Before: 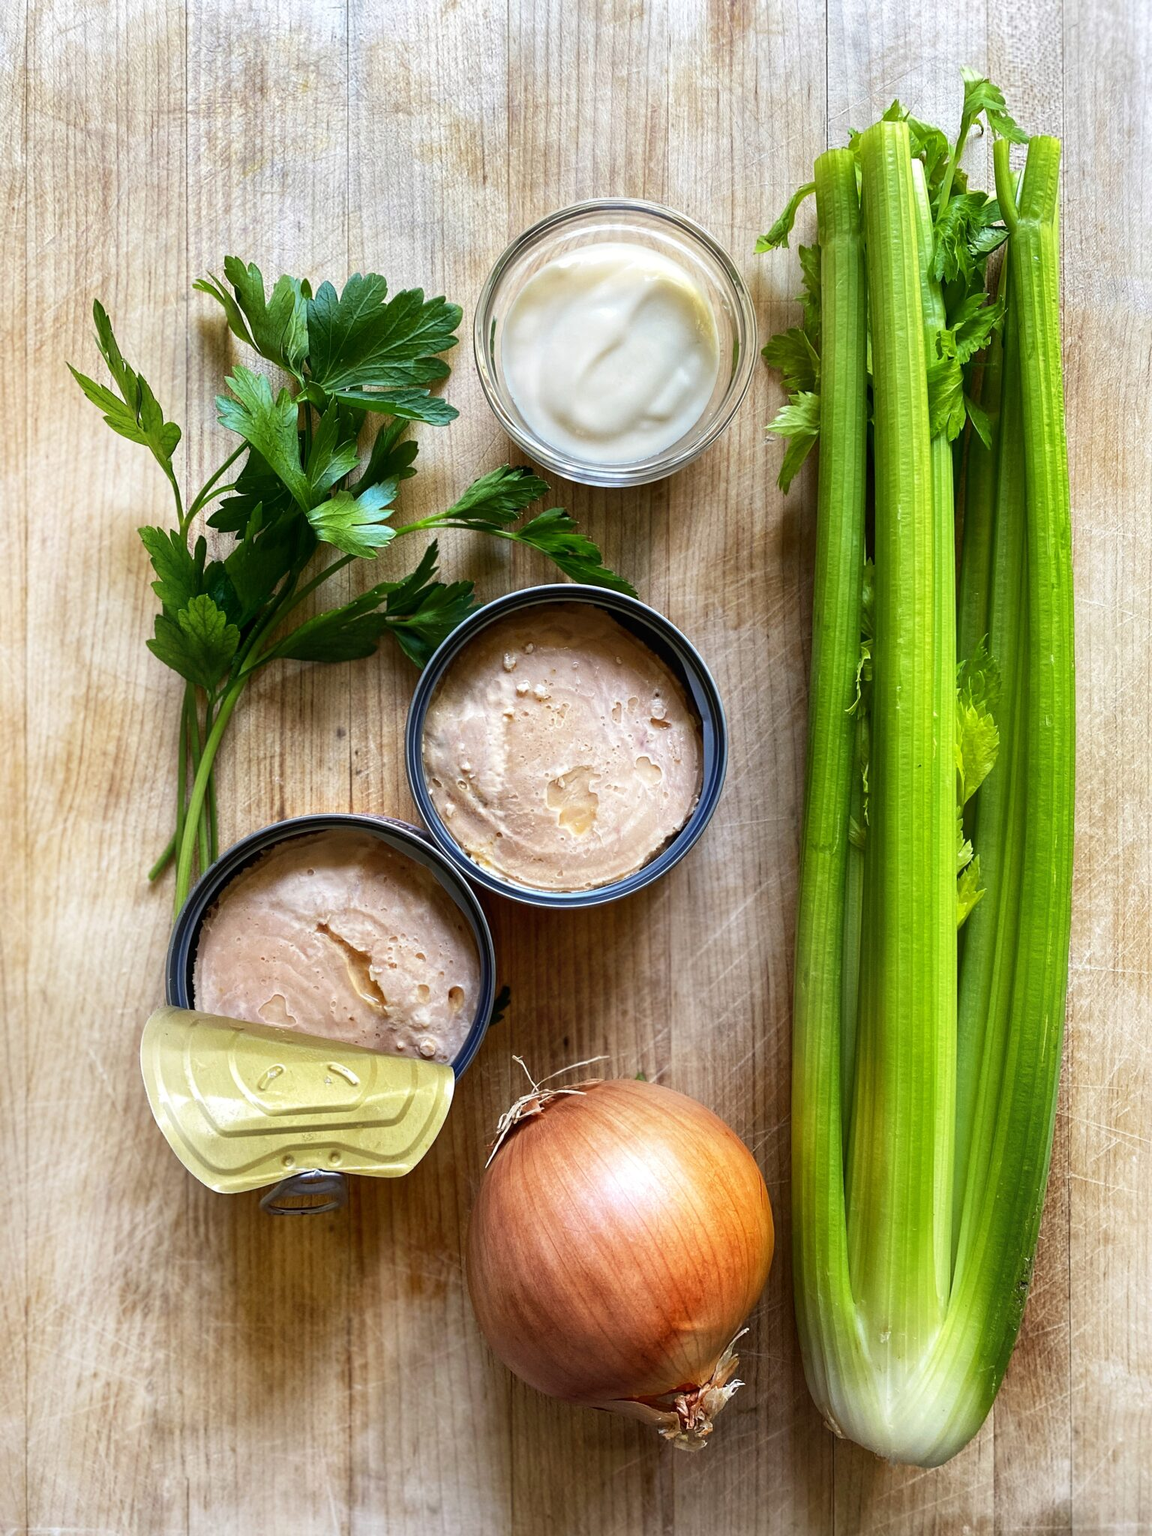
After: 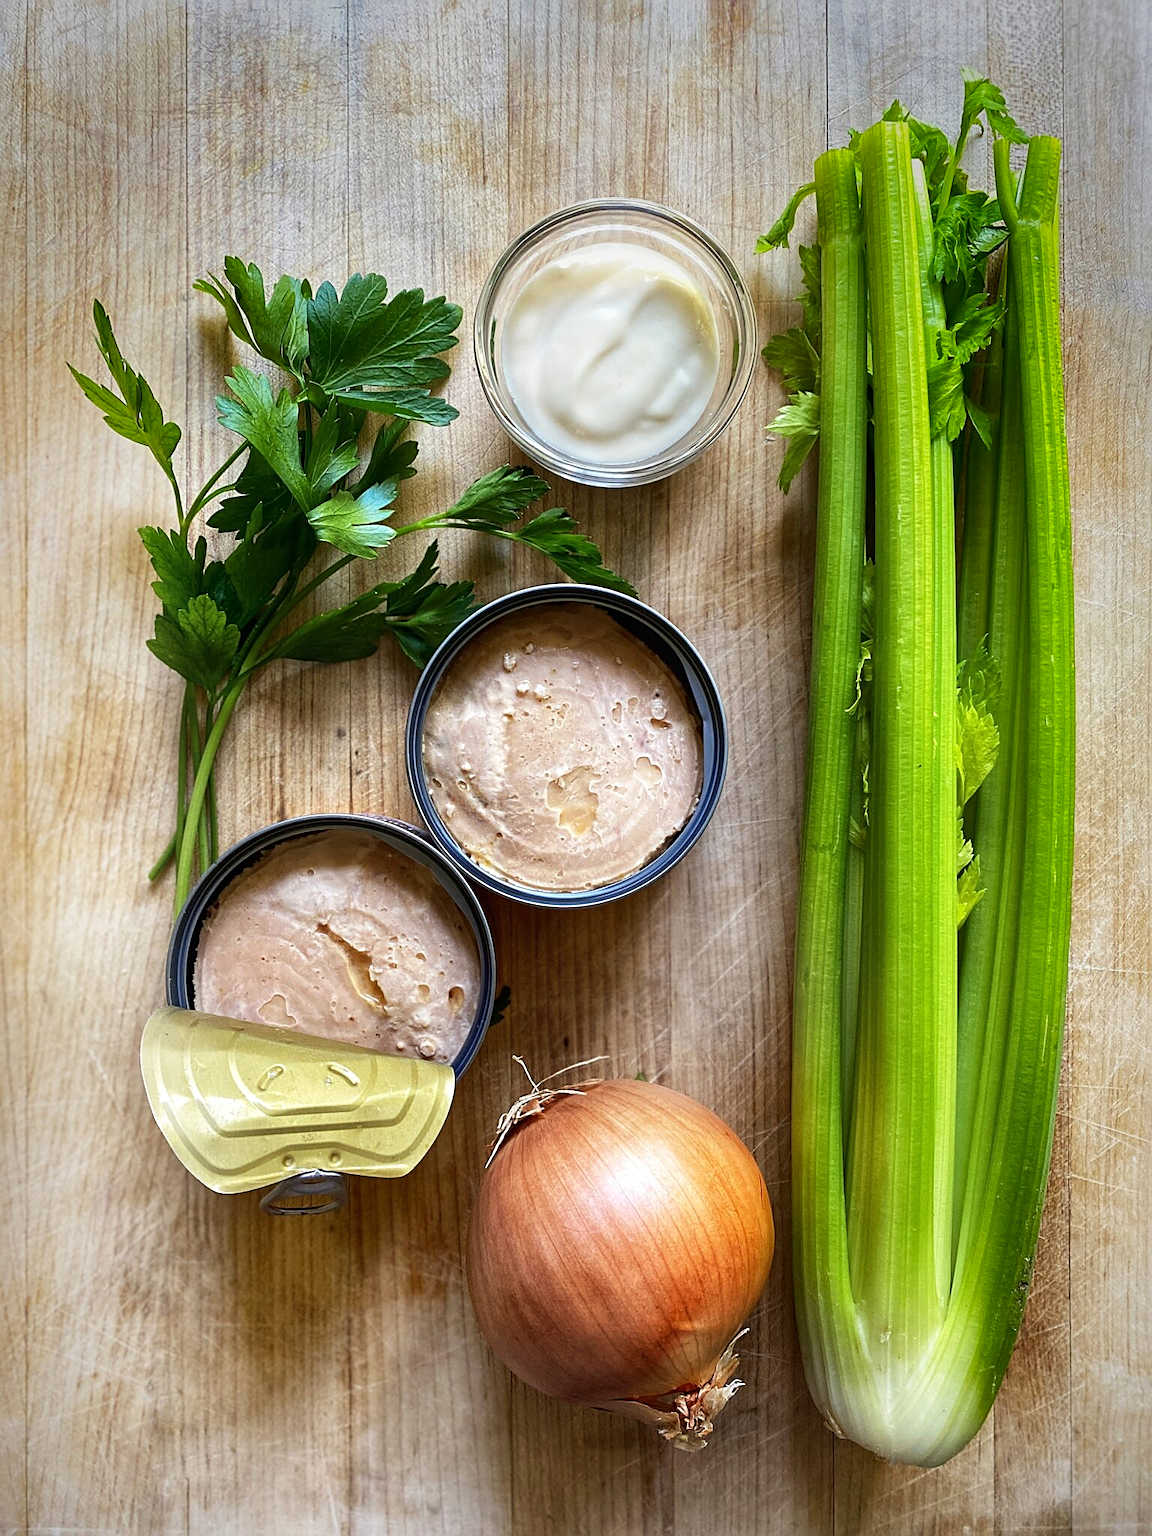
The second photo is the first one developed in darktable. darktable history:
vignetting: saturation 0.384, center (-0.028, 0.233), automatic ratio true, unbound false
sharpen: on, module defaults
